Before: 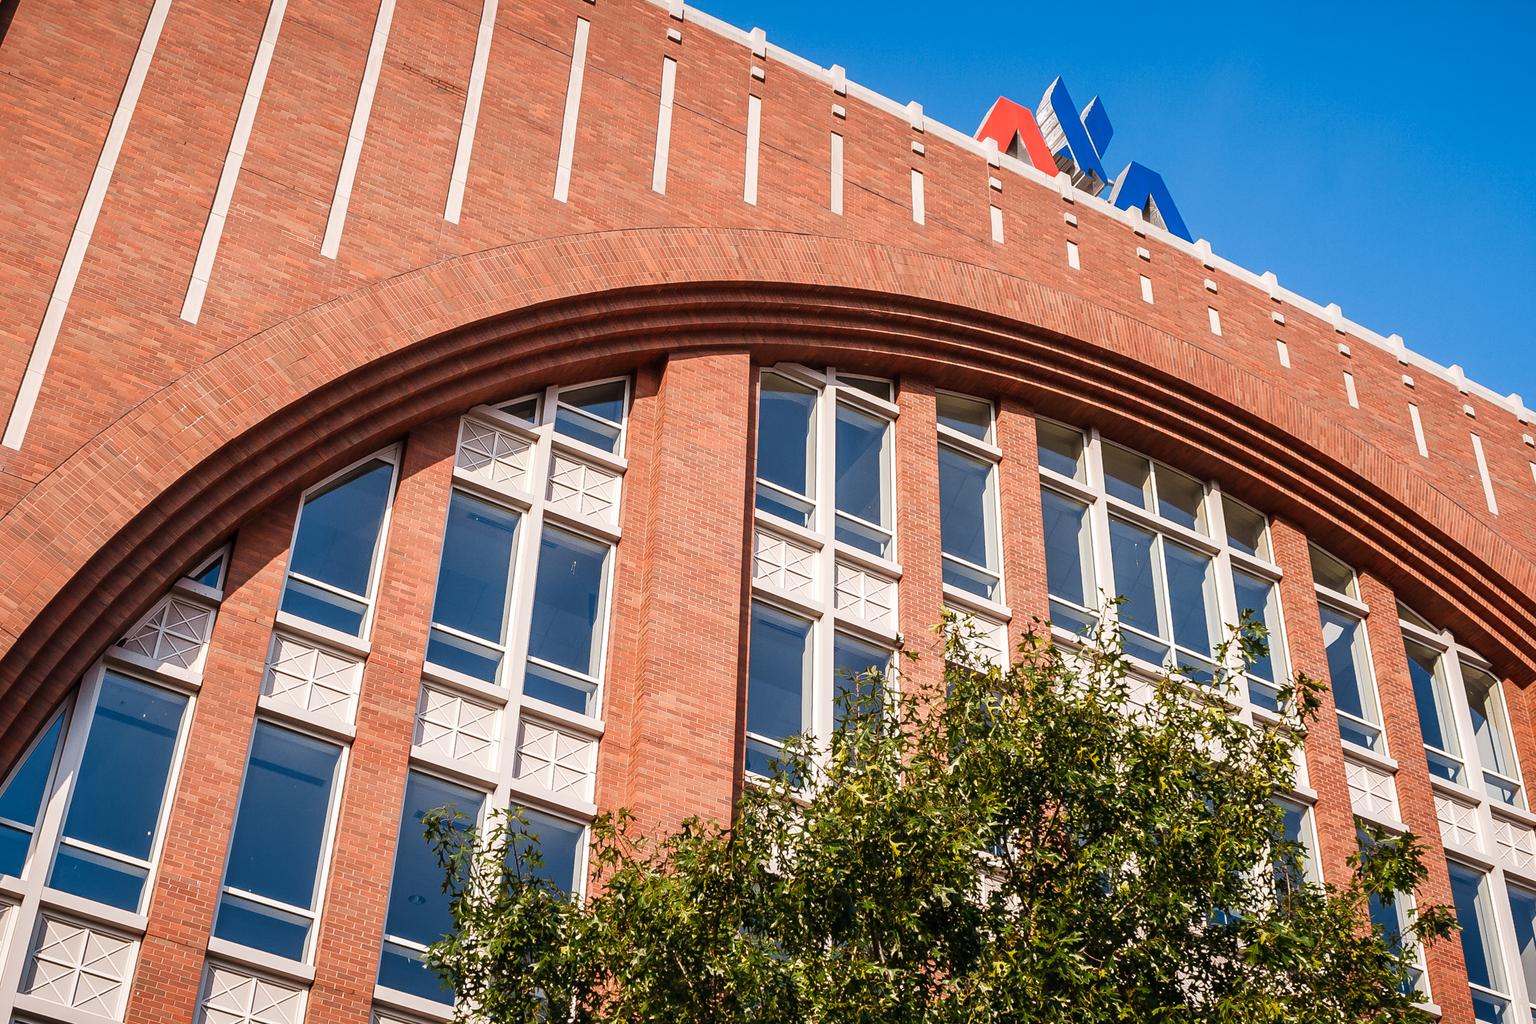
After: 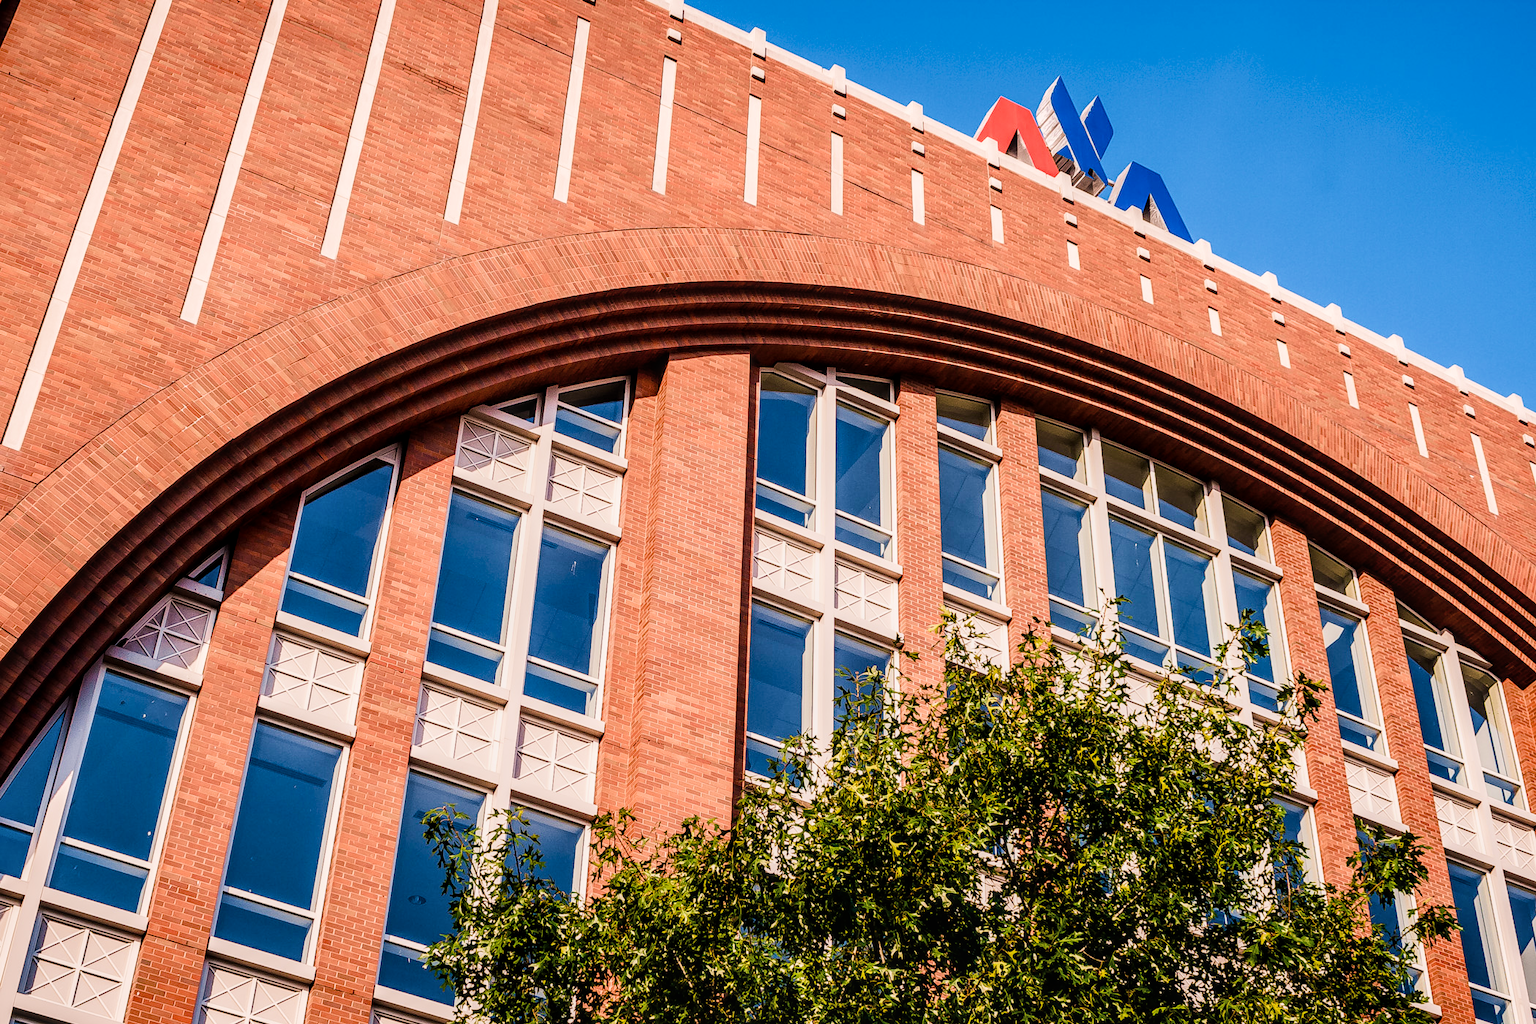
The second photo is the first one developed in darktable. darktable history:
local contrast: on, module defaults
color balance rgb: shadows lift › chroma 4.21%, shadows lift › hue 252.22°, highlights gain › chroma 1.36%, highlights gain › hue 50.24°, perceptual saturation grading › mid-tones 6.33%, perceptual saturation grading › shadows 72.44%, perceptual brilliance grading › highlights 11.59%, contrast 5.05%
filmic rgb: black relative exposure -7.65 EV, white relative exposure 4.56 EV, hardness 3.61
tone equalizer: -8 EV -0.417 EV, -7 EV -0.389 EV, -6 EV -0.333 EV, -5 EV -0.222 EV, -3 EV 0.222 EV, -2 EV 0.333 EV, -1 EV 0.389 EV, +0 EV 0.417 EV, edges refinement/feathering 500, mask exposure compensation -1.57 EV, preserve details no
velvia: strength 40%
